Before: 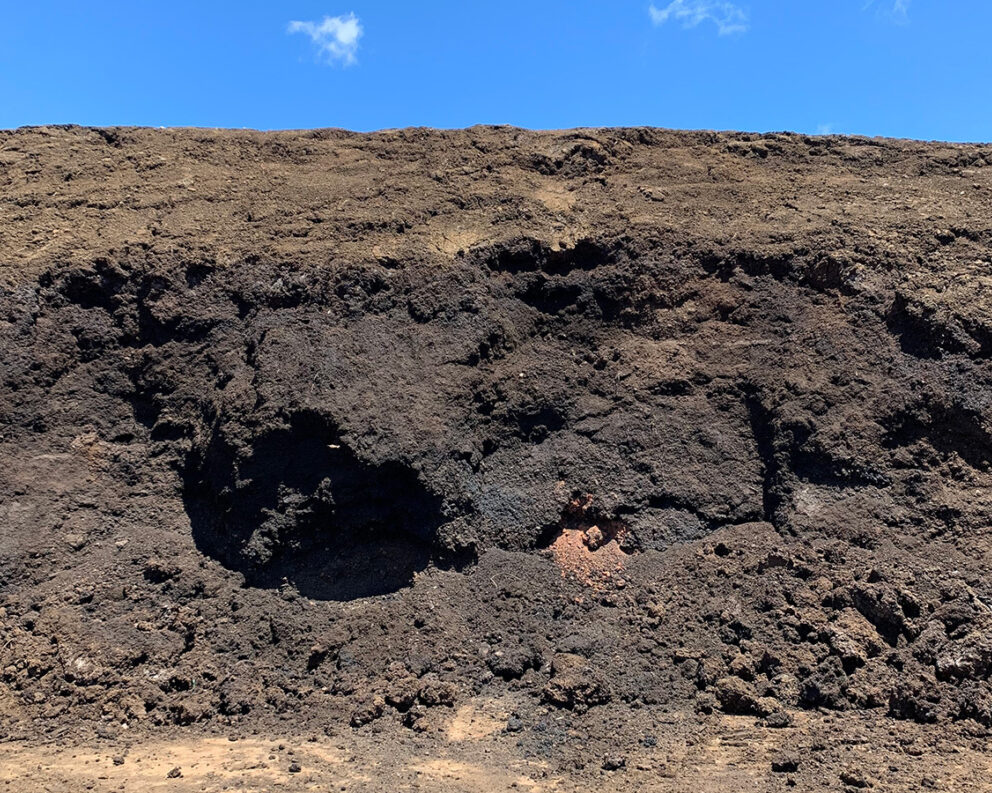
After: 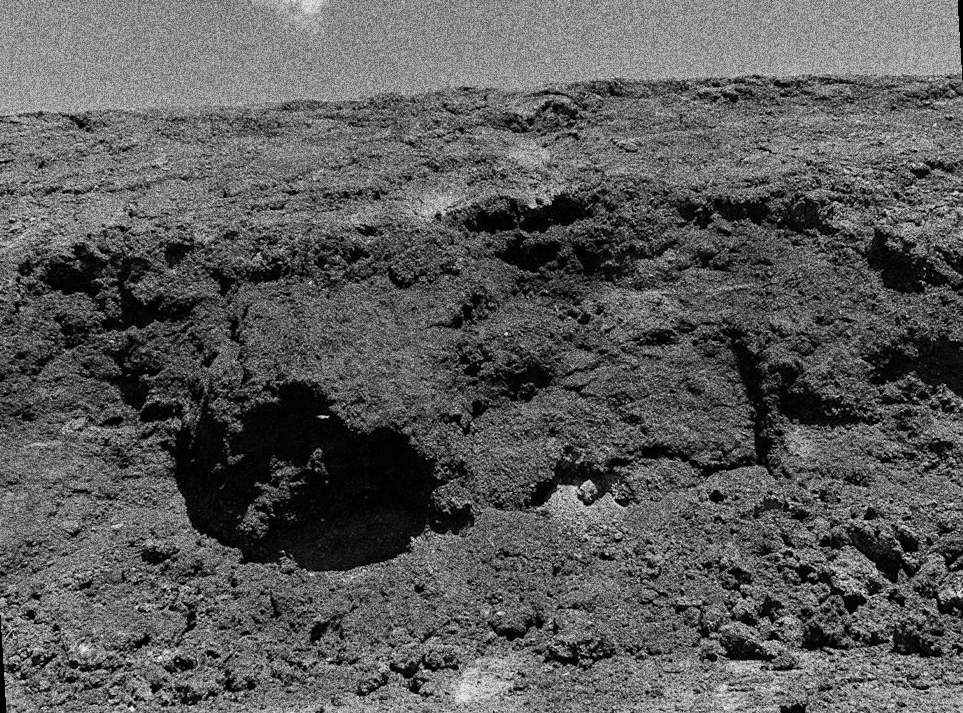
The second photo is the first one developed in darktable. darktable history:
rotate and perspective: rotation -3.52°, crop left 0.036, crop right 0.964, crop top 0.081, crop bottom 0.919
color balance rgb: perceptual saturation grading › global saturation 20%, global vibrance 20%
monochrome: a 32, b 64, size 2.3
grain: coarseness 30.02 ISO, strength 100%
